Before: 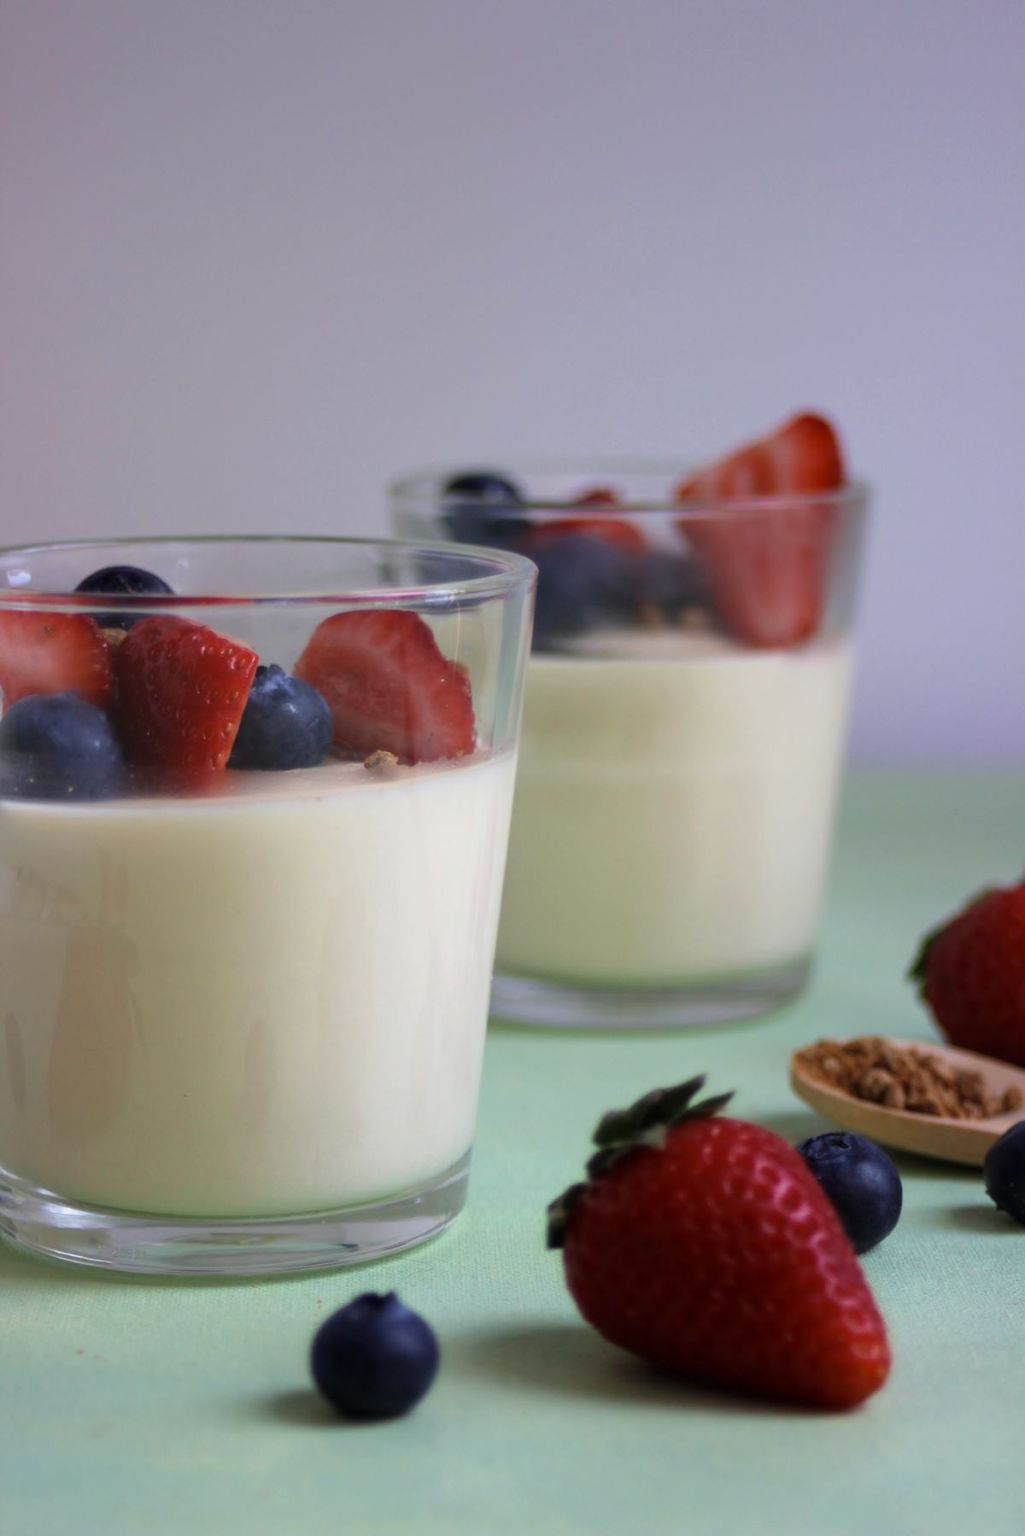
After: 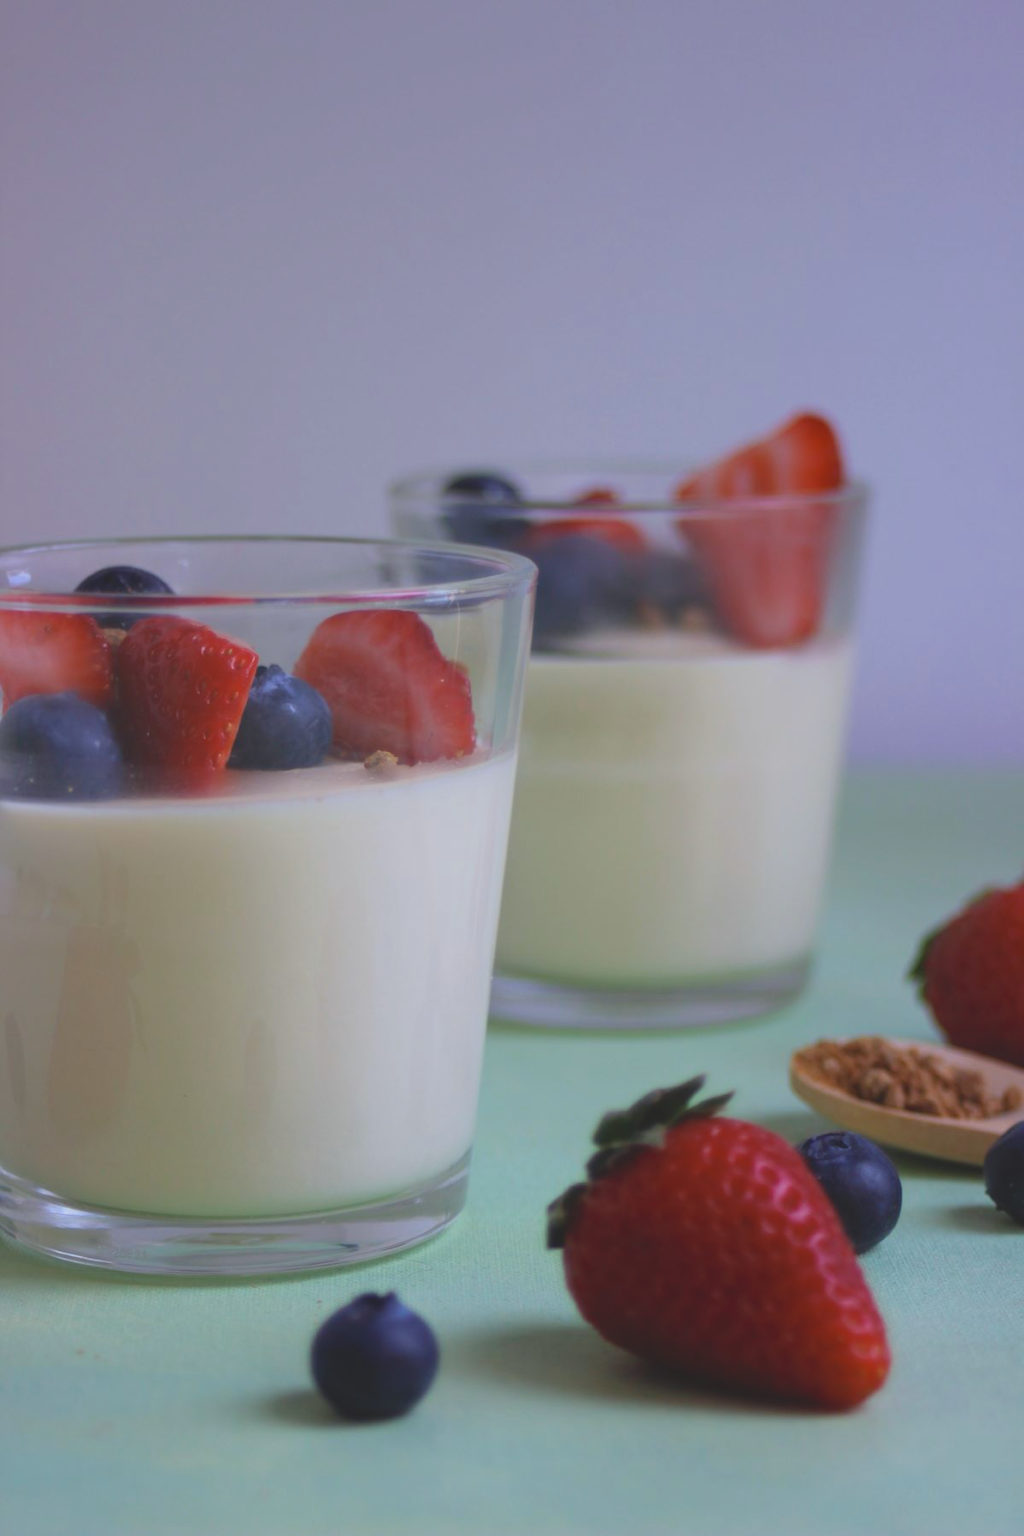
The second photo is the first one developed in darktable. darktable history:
contrast brightness saturation: contrast -0.28
color calibration: illuminant as shot in camera, x 0.358, y 0.373, temperature 4628.91 K
